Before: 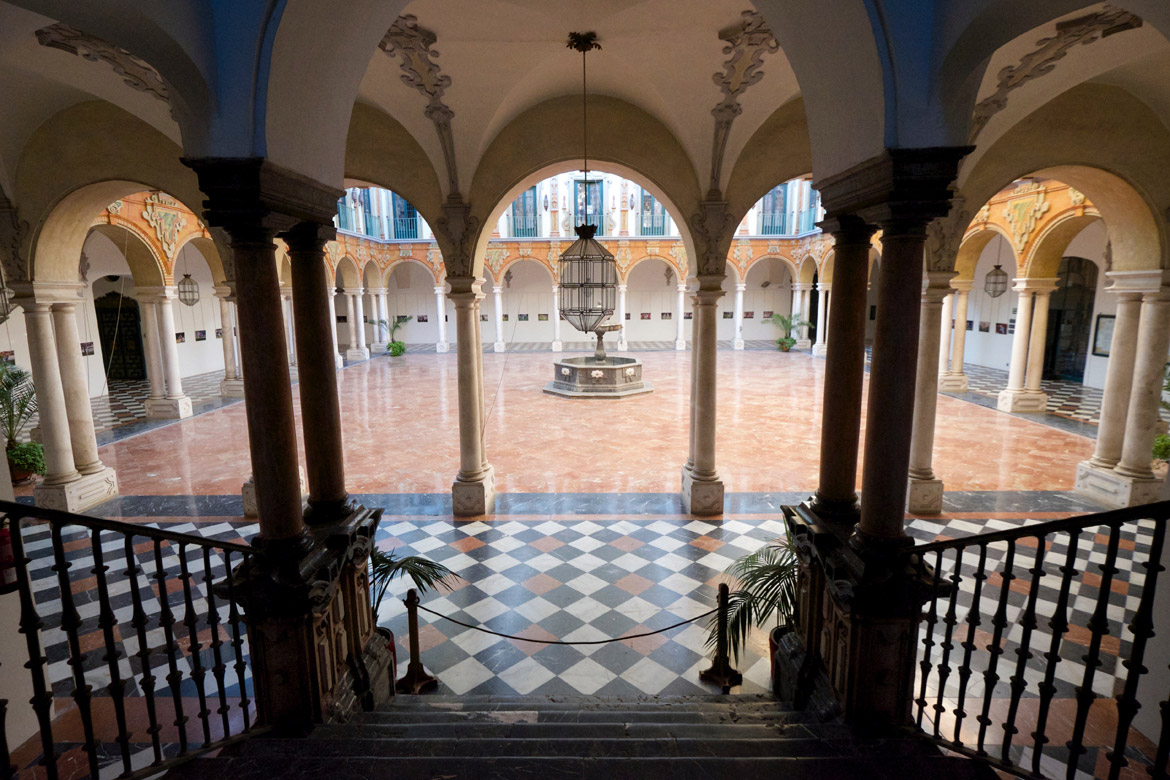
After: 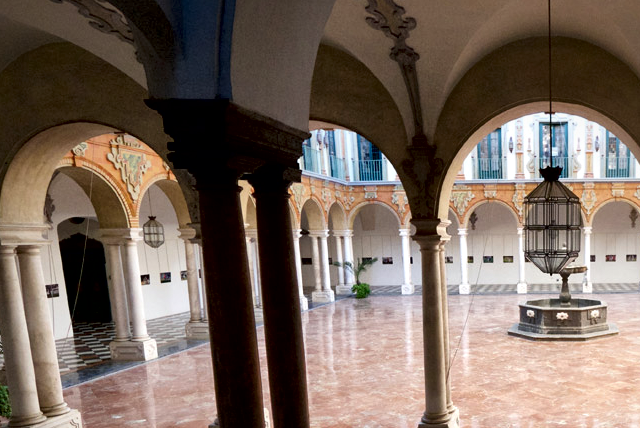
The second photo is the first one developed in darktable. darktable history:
local contrast: mode bilateral grid, contrast 44, coarseness 69, detail 214%, midtone range 0.2
contrast equalizer: octaves 7, y [[0.6 ×6], [0.55 ×6], [0 ×6], [0 ×6], [0 ×6]], mix 0.2
crop and rotate: left 3.047%, top 7.509%, right 42.236%, bottom 37.598%
graduated density: rotation -0.352°, offset 57.64
